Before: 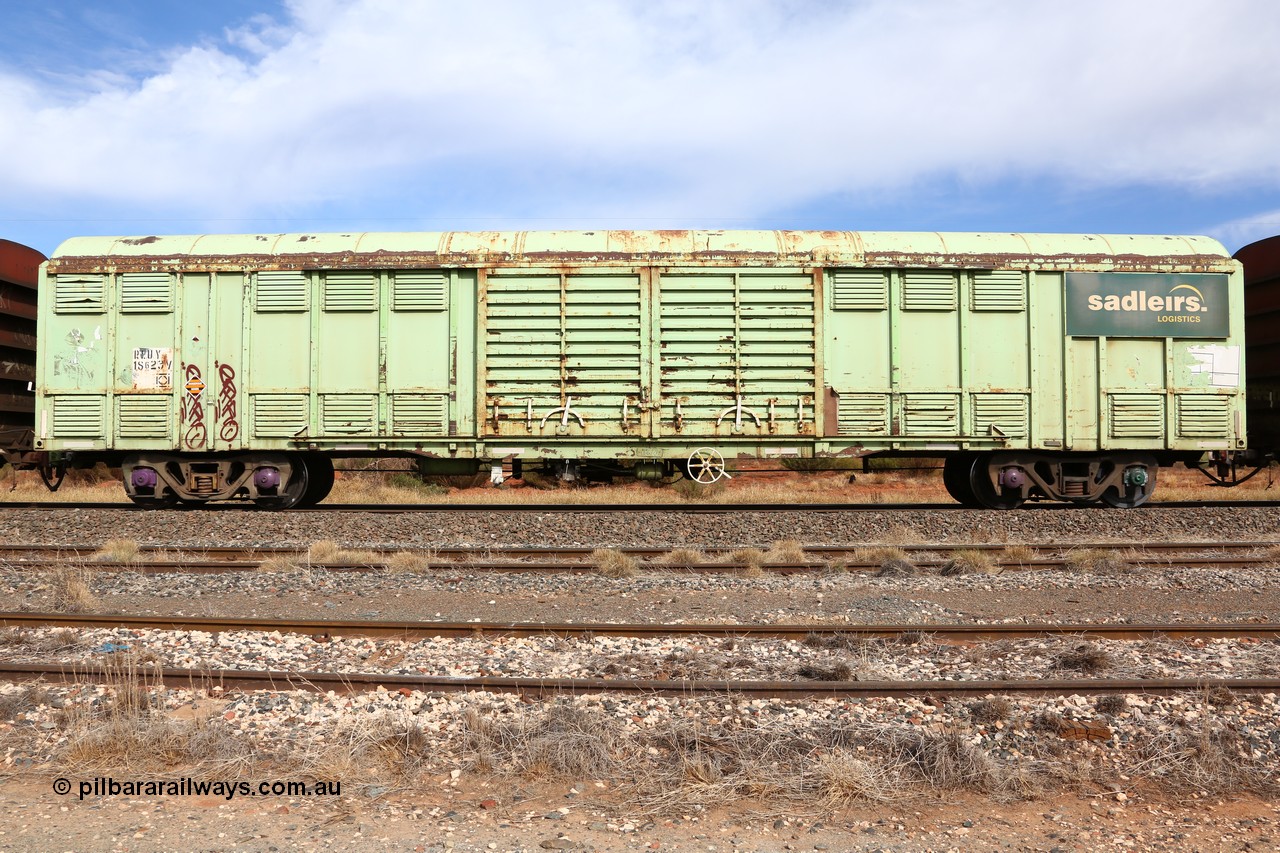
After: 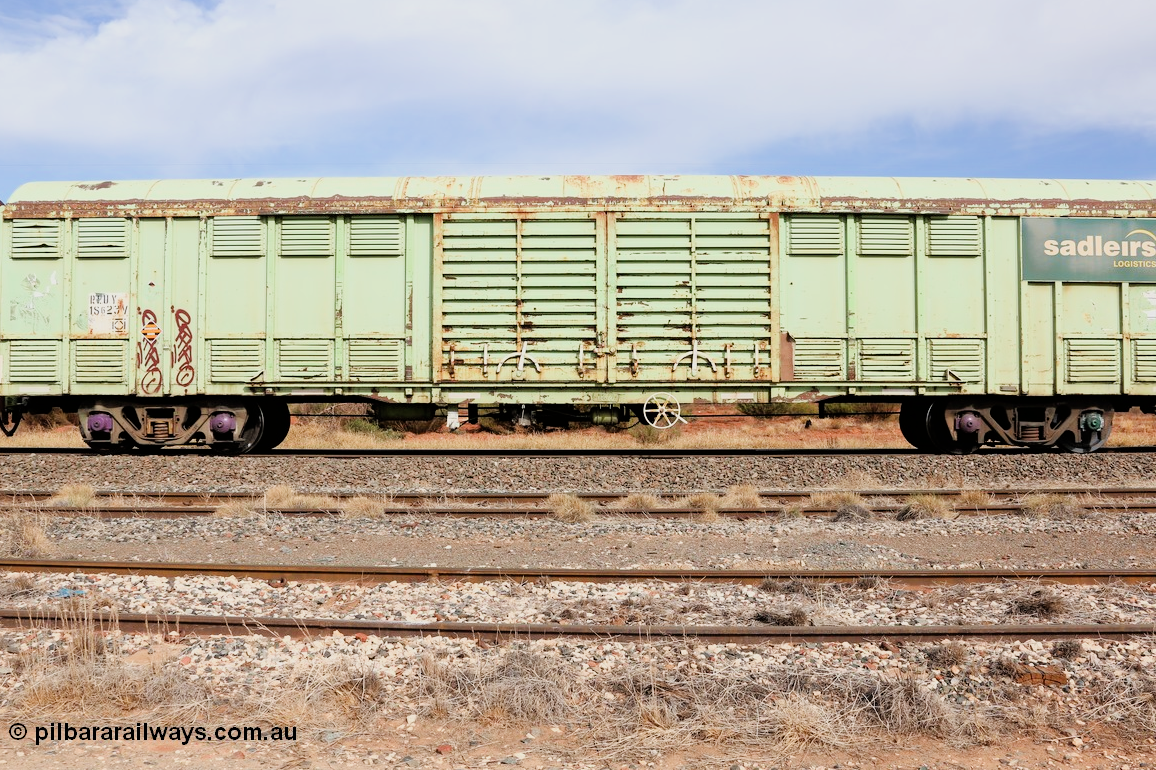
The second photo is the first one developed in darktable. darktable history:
crop: left 3.462%, top 6.501%, right 6.177%, bottom 3.207%
filmic rgb: black relative exposure -7.65 EV, white relative exposure 4.56 EV, hardness 3.61
exposure: exposure 0.299 EV, compensate highlight preservation false
tone equalizer: -8 EV -0.405 EV, -7 EV -0.426 EV, -6 EV -0.316 EV, -5 EV -0.245 EV, -3 EV 0.237 EV, -2 EV 0.35 EV, -1 EV 0.366 EV, +0 EV 0.399 EV
